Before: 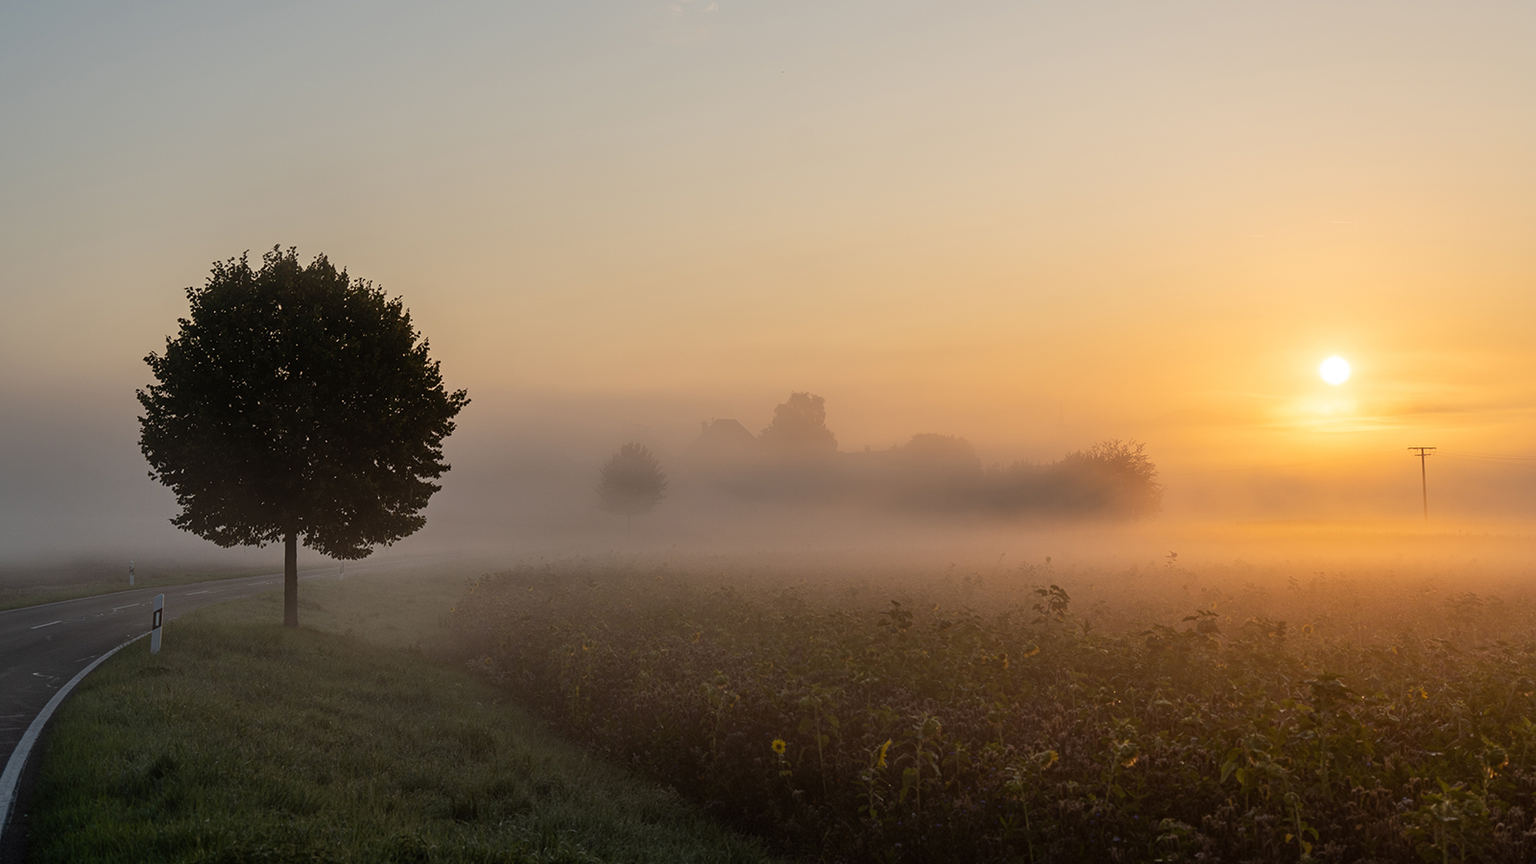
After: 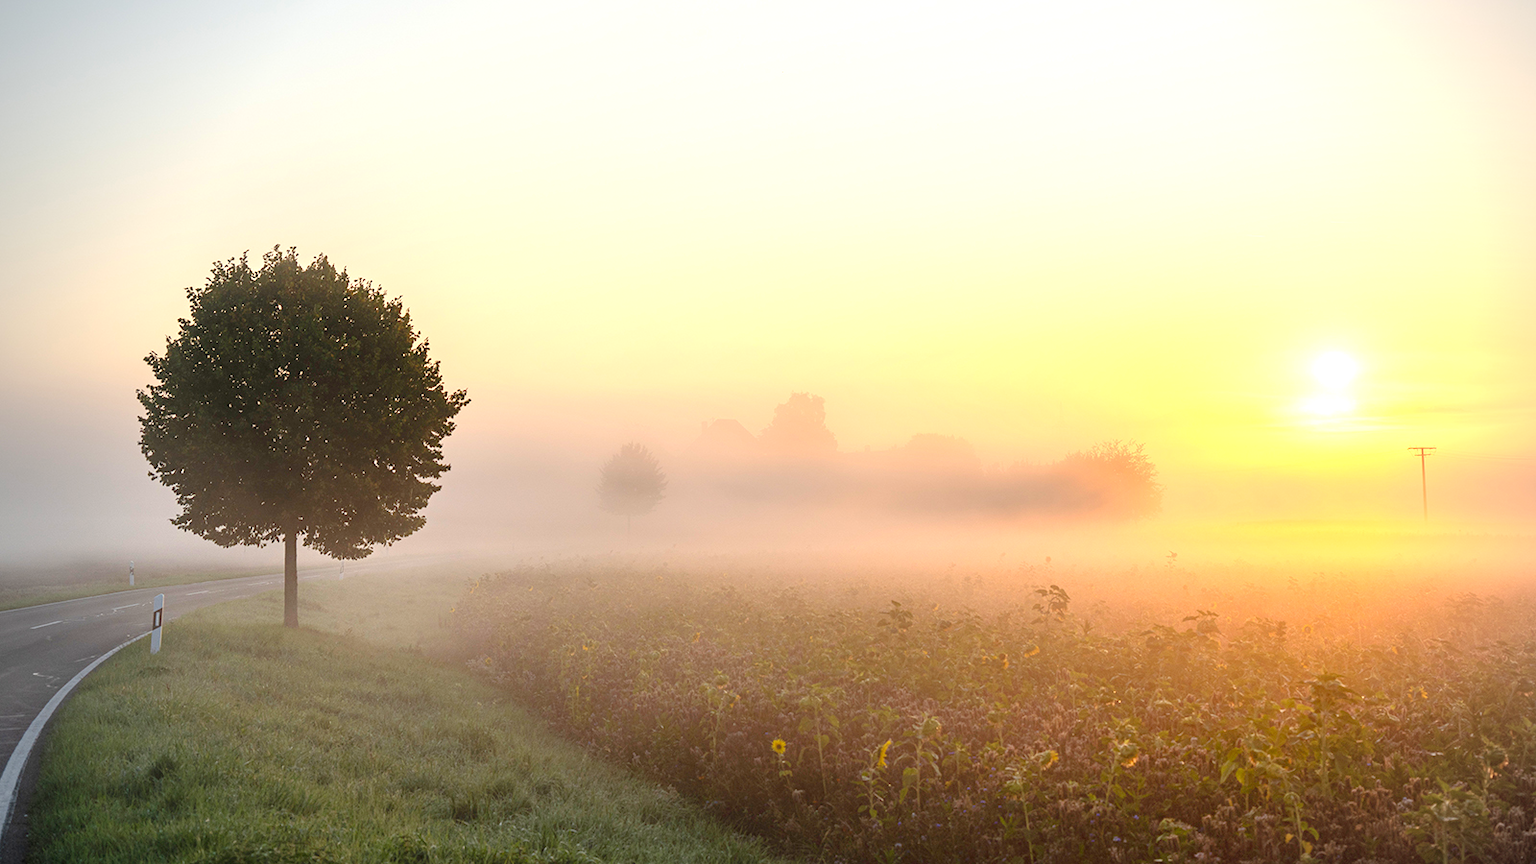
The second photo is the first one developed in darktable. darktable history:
vignetting: on, module defaults
exposure: black level correction 0, exposure 1.125 EV, compensate exposure bias true, compensate highlight preservation false
levels: levels [0, 0.397, 0.955]
